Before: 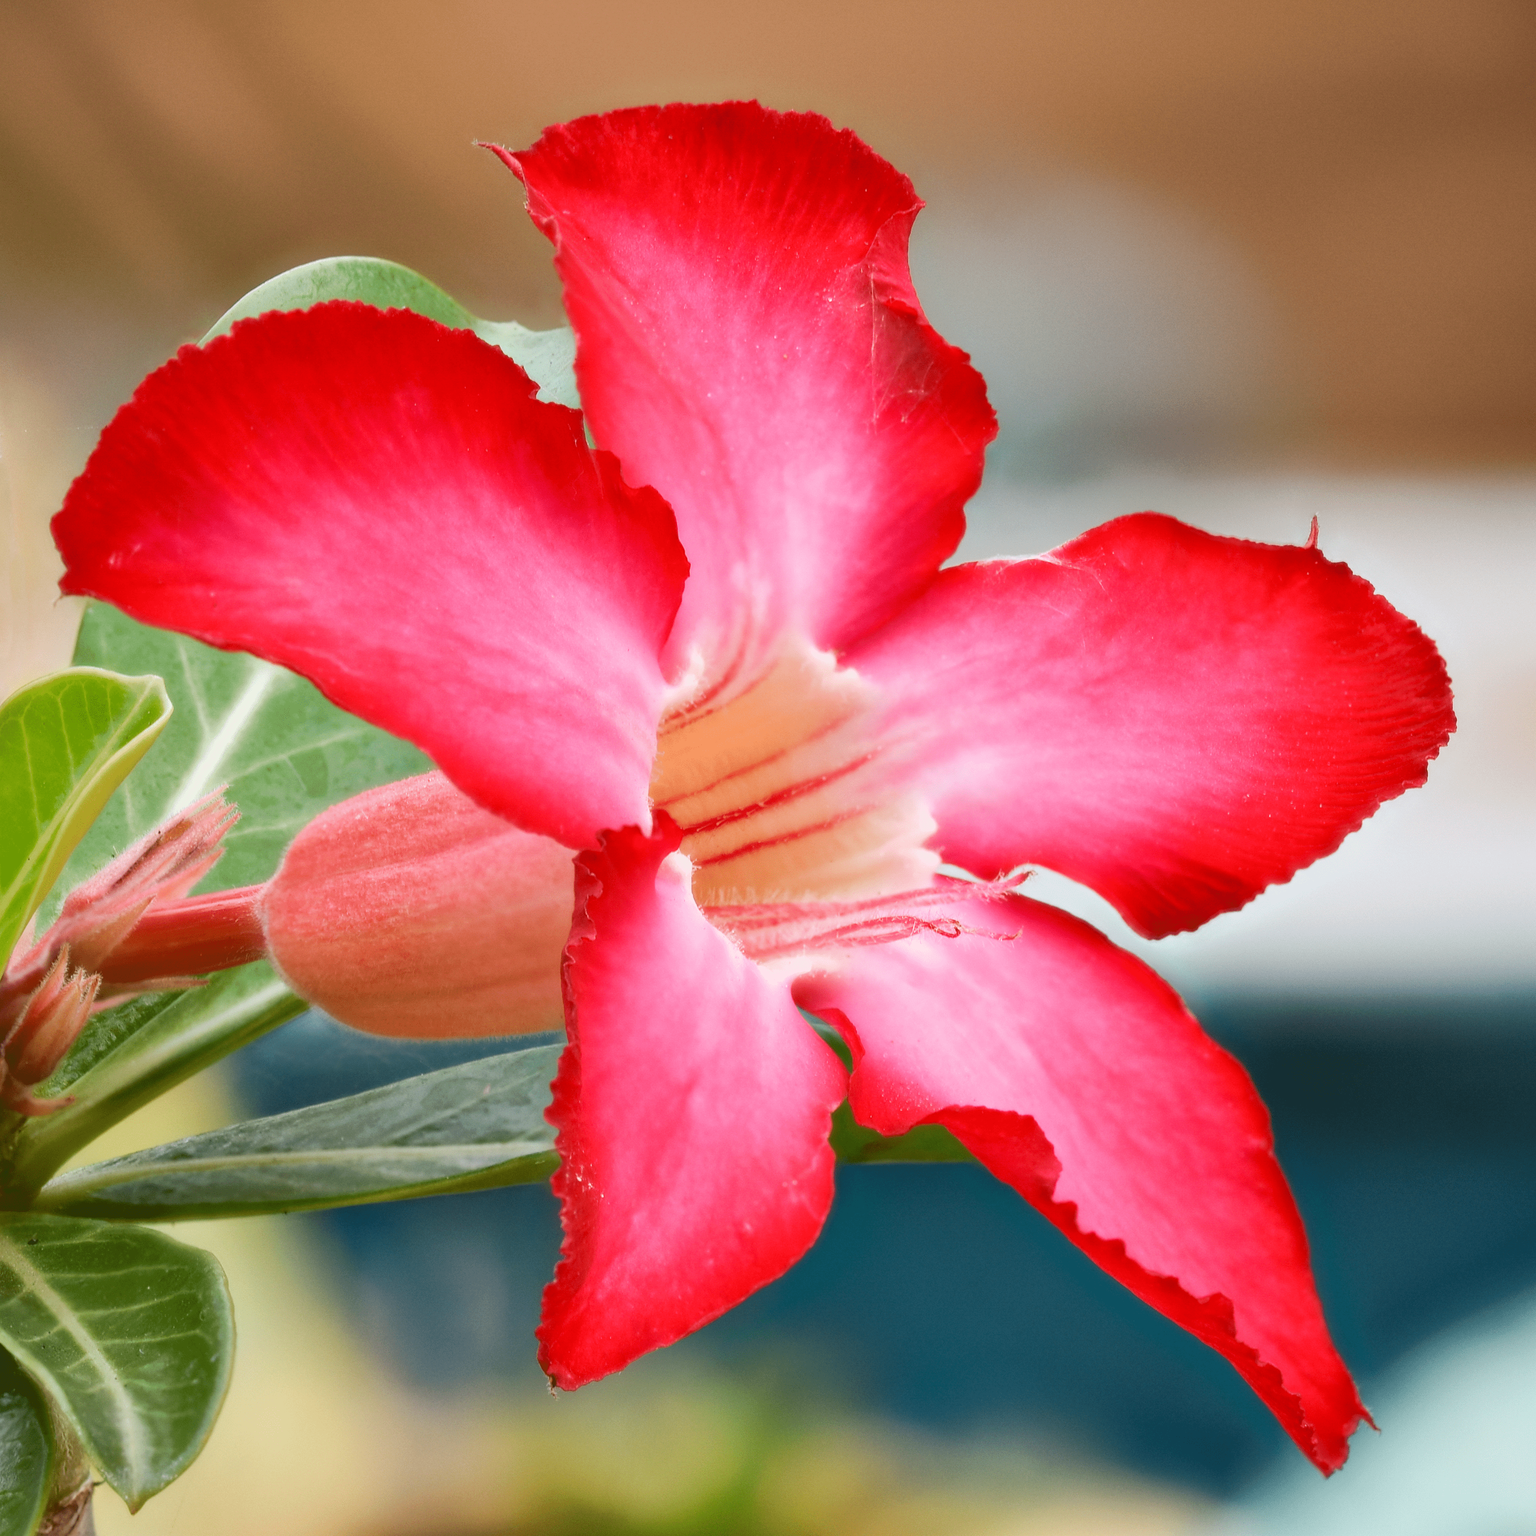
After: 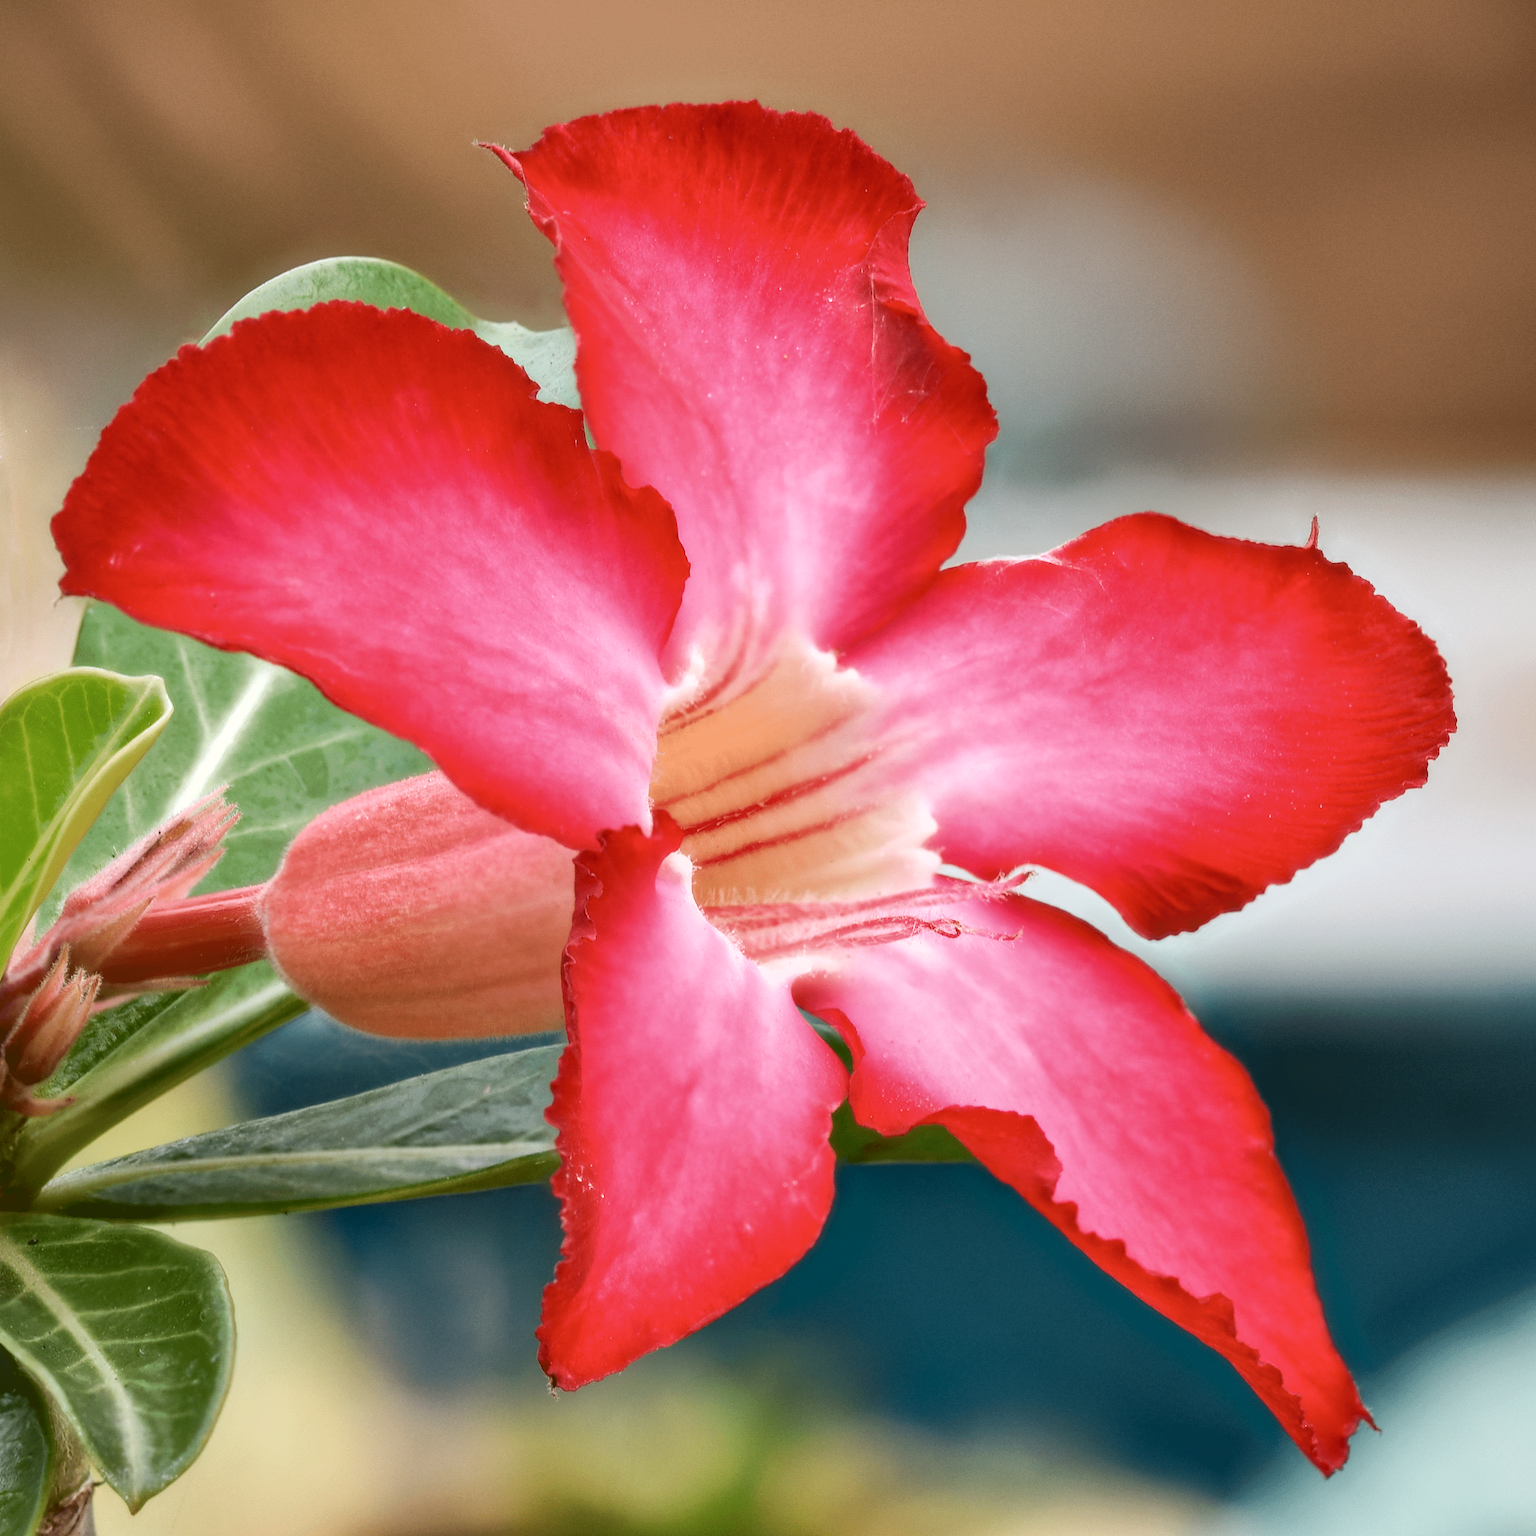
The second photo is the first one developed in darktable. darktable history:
base curve: curves: ch0 [(0, 0) (0.303, 0.277) (1, 1)]
color zones: curves: ch0 [(0, 0.5) (0.143, 0.52) (0.286, 0.5) (0.429, 0.5) (0.571, 0.5) (0.714, 0.5) (0.857, 0.5) (1, 0.5)]; ch1 [(0, 0.489) (0.155, 0.45) (0.286, 0.466) (0.429, 0.5) (0.571, 0.5) (0.714, 0.5) (0.857, 0.5) (1, 0.489)]
local contrast: highlights 25%, detail 130%
